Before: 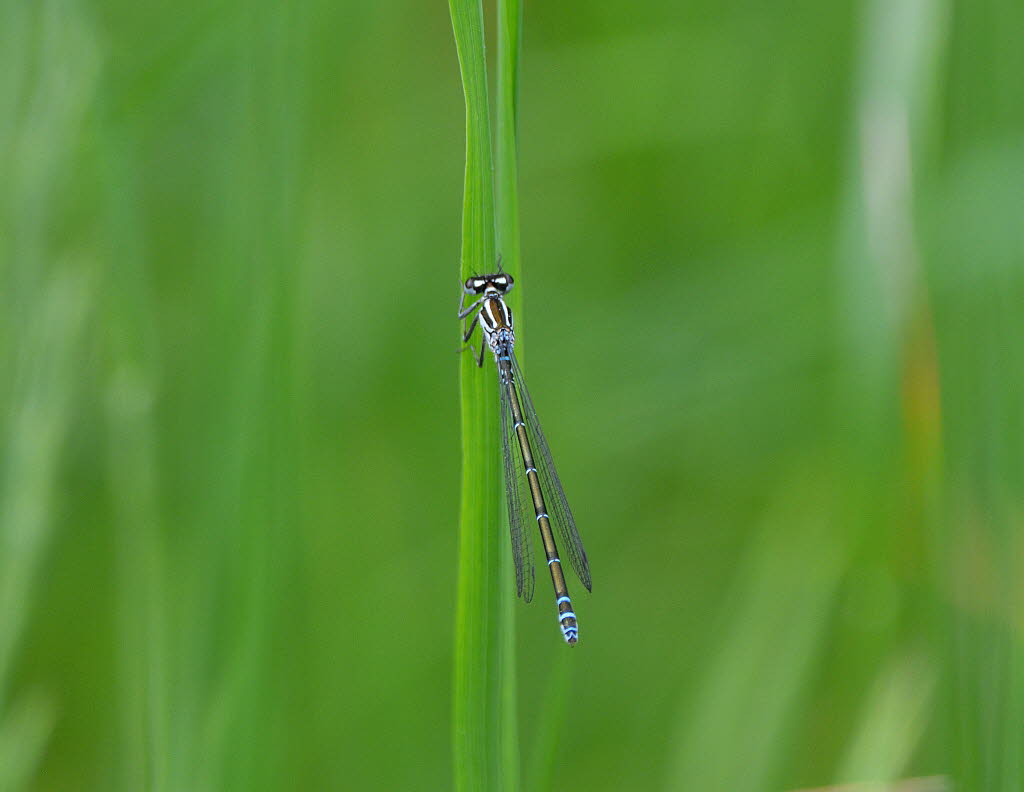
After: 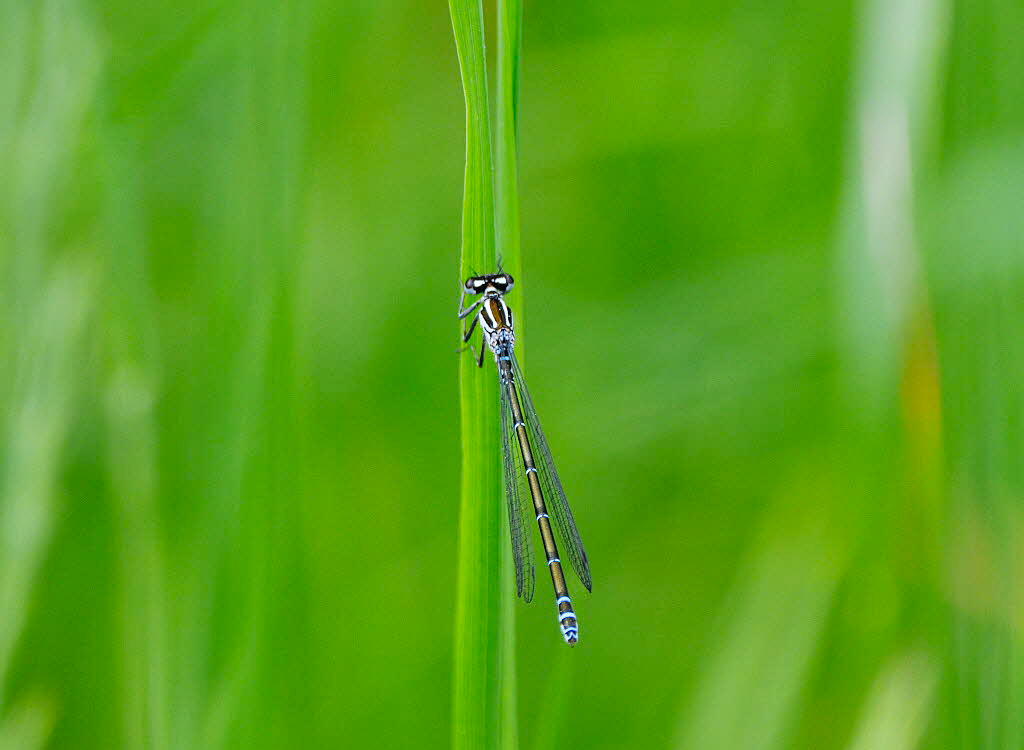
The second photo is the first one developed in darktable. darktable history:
tone curve: curves: ch0 [(0, 0.01) (0.133, 0.057) (0.338, 0.327) (0.494, 0.55) (0.726, 0.807) (1, 1)]; ch1 [(0, 0) (0.346, 0.324) (0.45, 0.431) (0.5, 0.5) (0.522, 0.517) (0.543, 0.578) (1, 1)]; ch2 [(0, 0) (0.44, 0.424) (0.501, 0.499) (0.564, 0.611) (0.622, 0.667) (0.707, 0.746) (1, 1)], preserve colors none
crop and rotate: top 0.013%, bottom 5.177%
